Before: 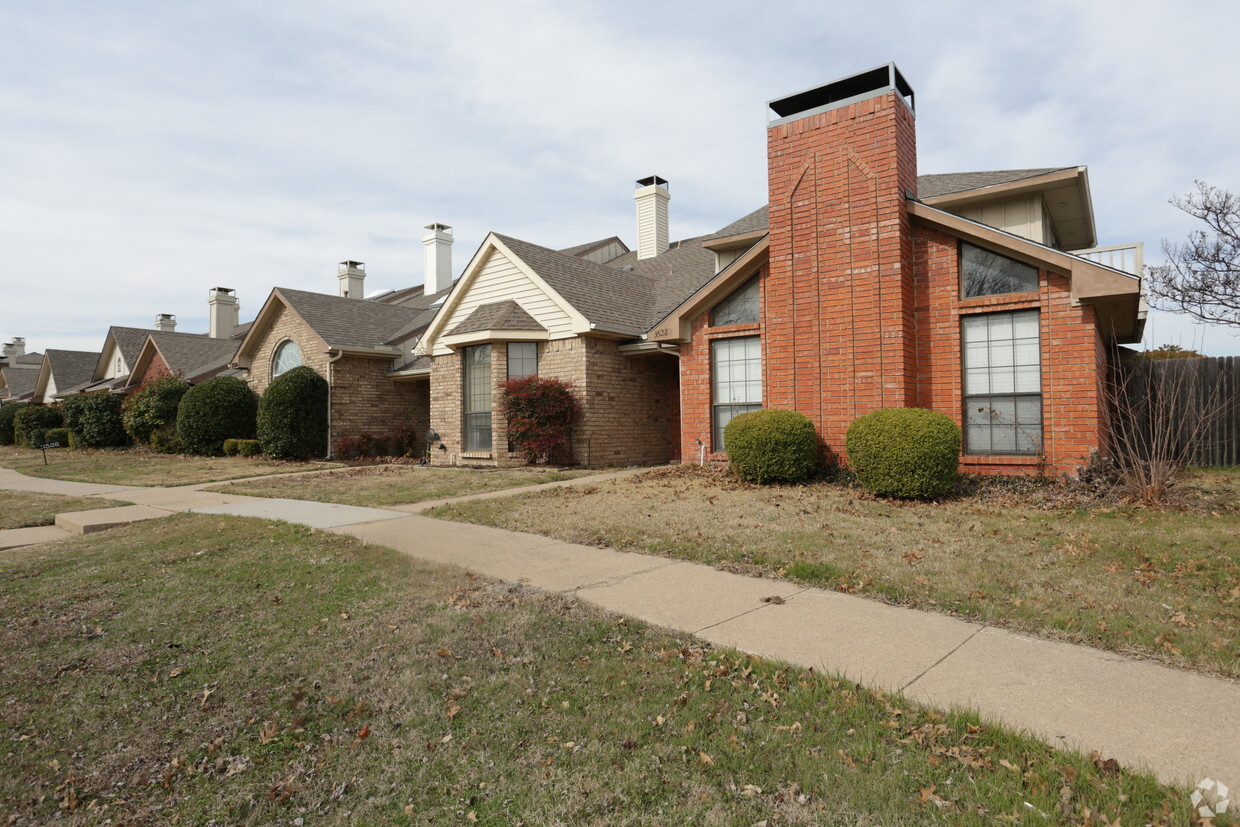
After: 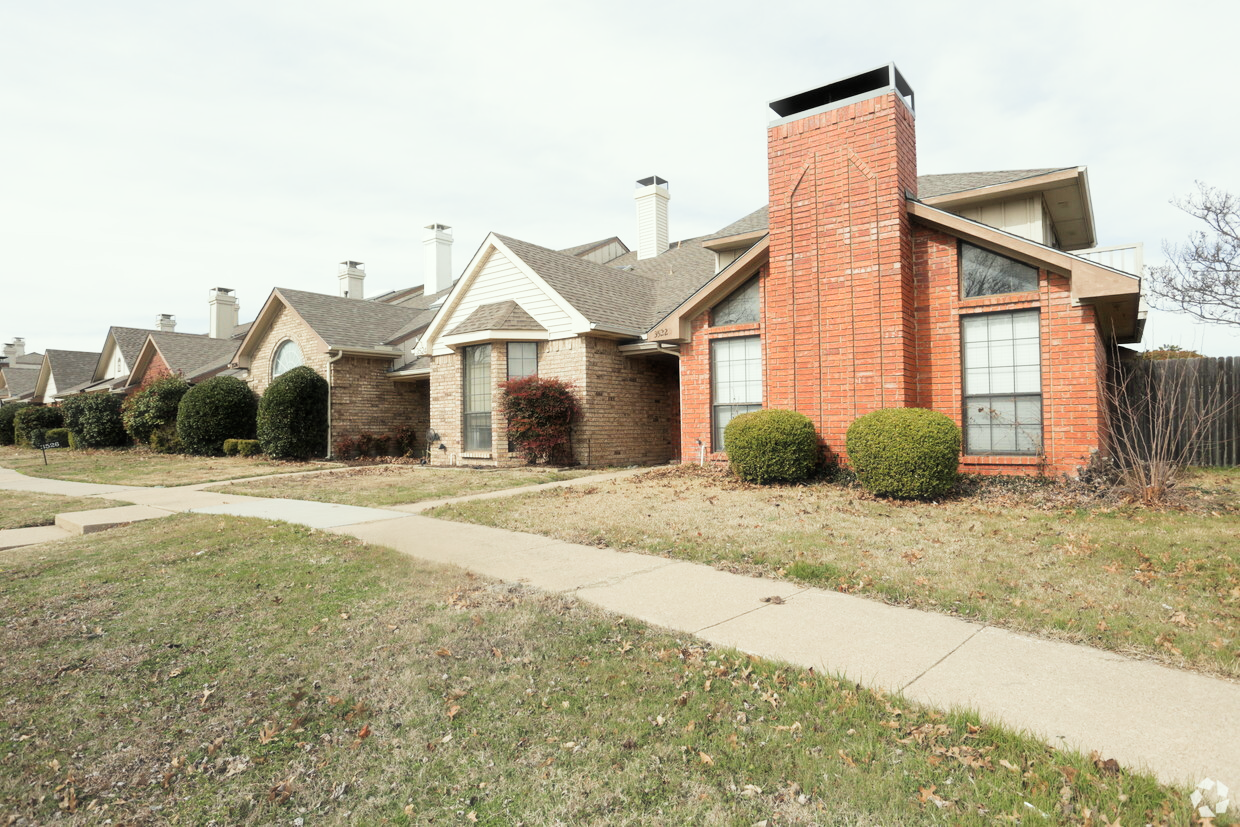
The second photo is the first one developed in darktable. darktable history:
haze removal: strength -0.097, adaptive false
filmic rgb: middle gray luminance 9.42%, black relative exposure -10.57 EV, white relative exposure 3.43 EV, target black luminance 0%, hardness 5.96, latitude 59.61%, contrast 1.092, highlights saturation mix 6.28%, shadows ↔ highlights balance 28.6%, add noise in highlights 0.001, preserve chrominance luminance Y, color science v3 (2019), use custom middle-gray values true, contrast in highlights soft
color correction: highlights a* -2.7, highlights b* 2.58
